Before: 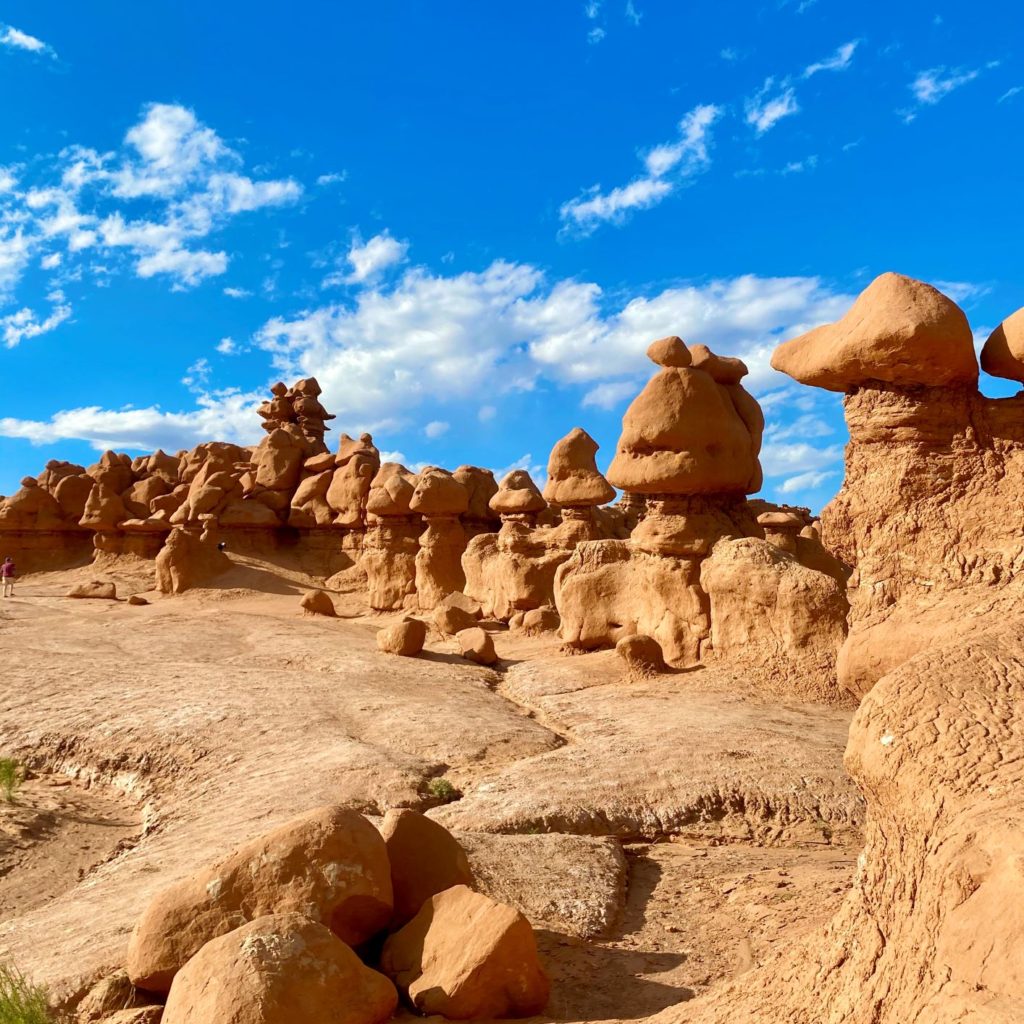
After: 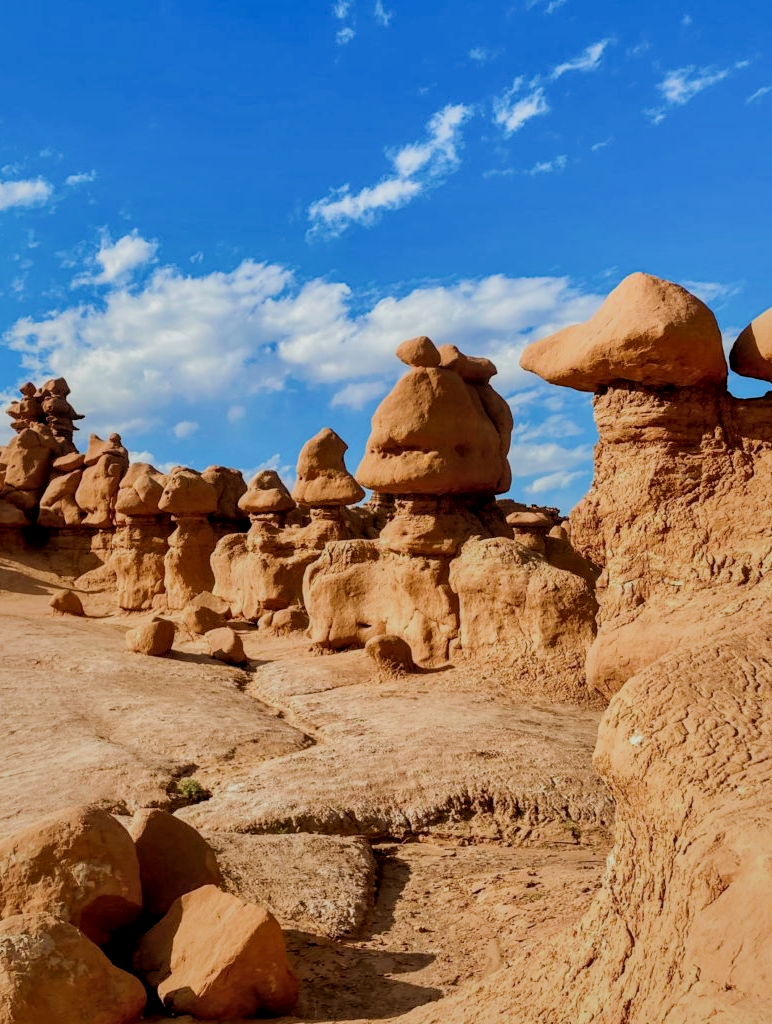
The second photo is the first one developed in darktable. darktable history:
shadows and highlights: shadows 40, highlights -60
local contrast: on, module defaults
crop and rotate: left 24.6%
filmic rgb: black relative exposure -5 EV, hardness 2.88, contrast 1.2, highlights saturation mix -30%
